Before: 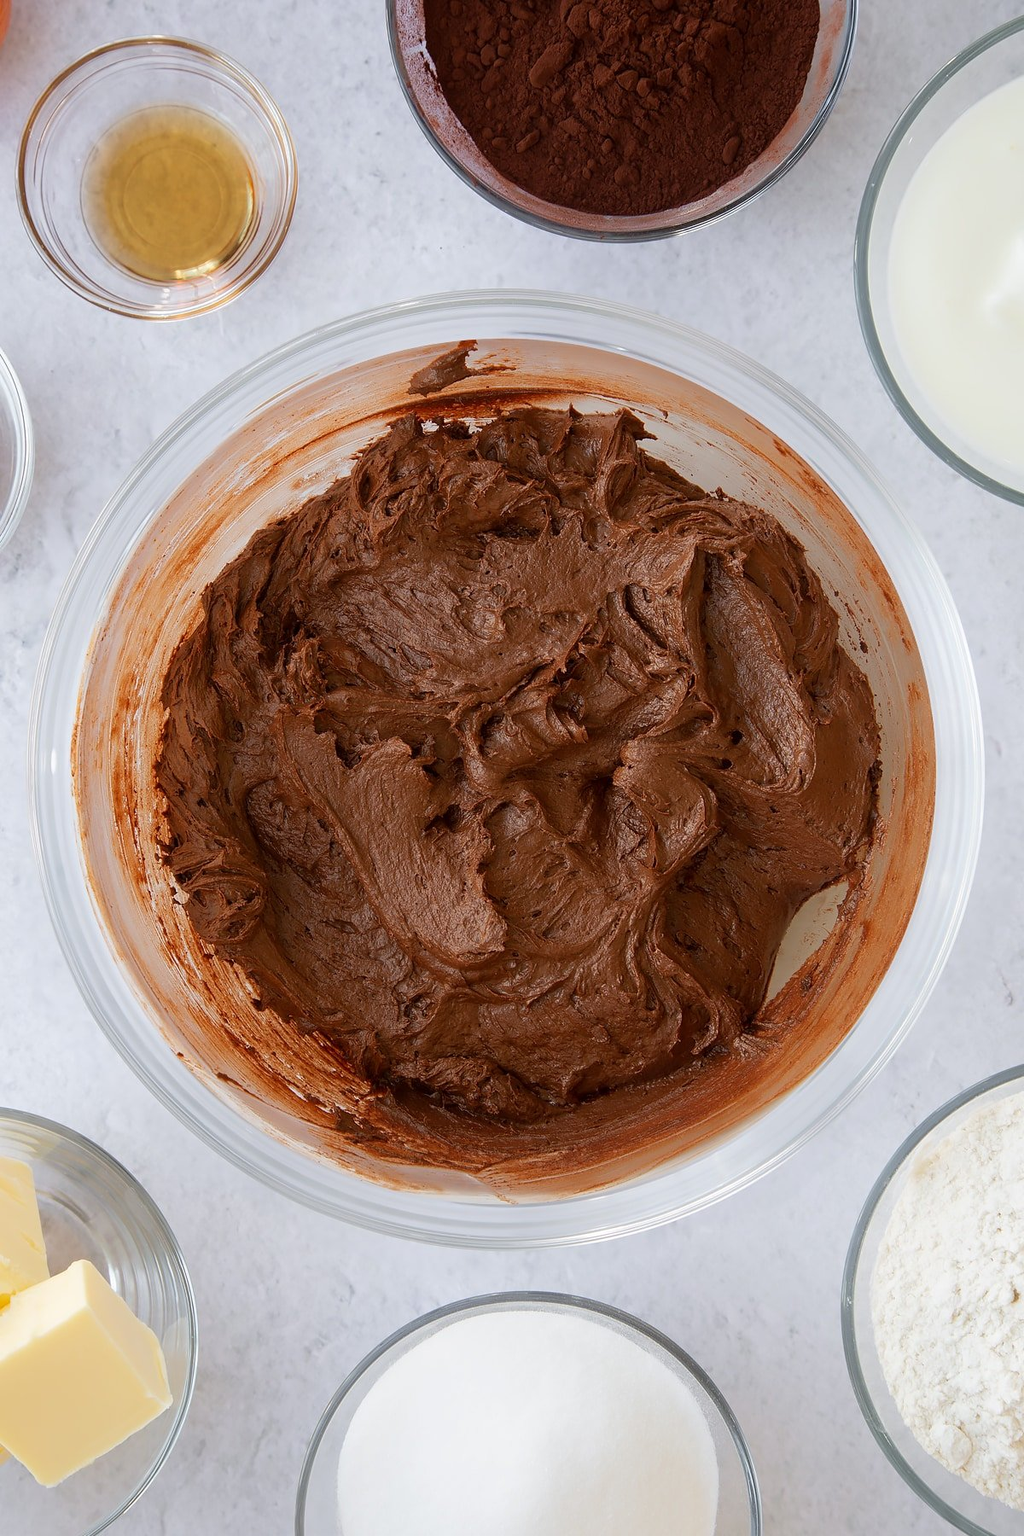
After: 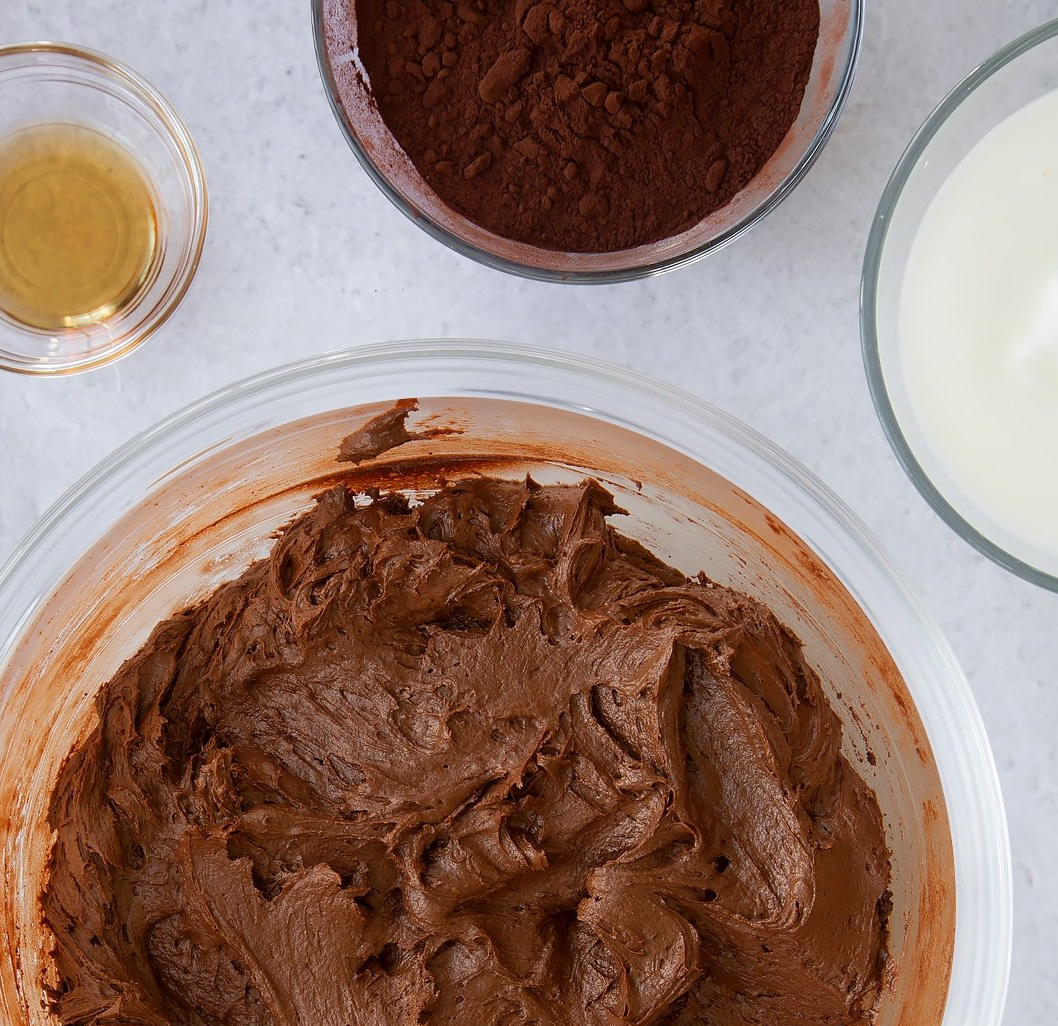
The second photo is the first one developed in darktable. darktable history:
crop and rotate: left 11.803%, bottom 42.96%
